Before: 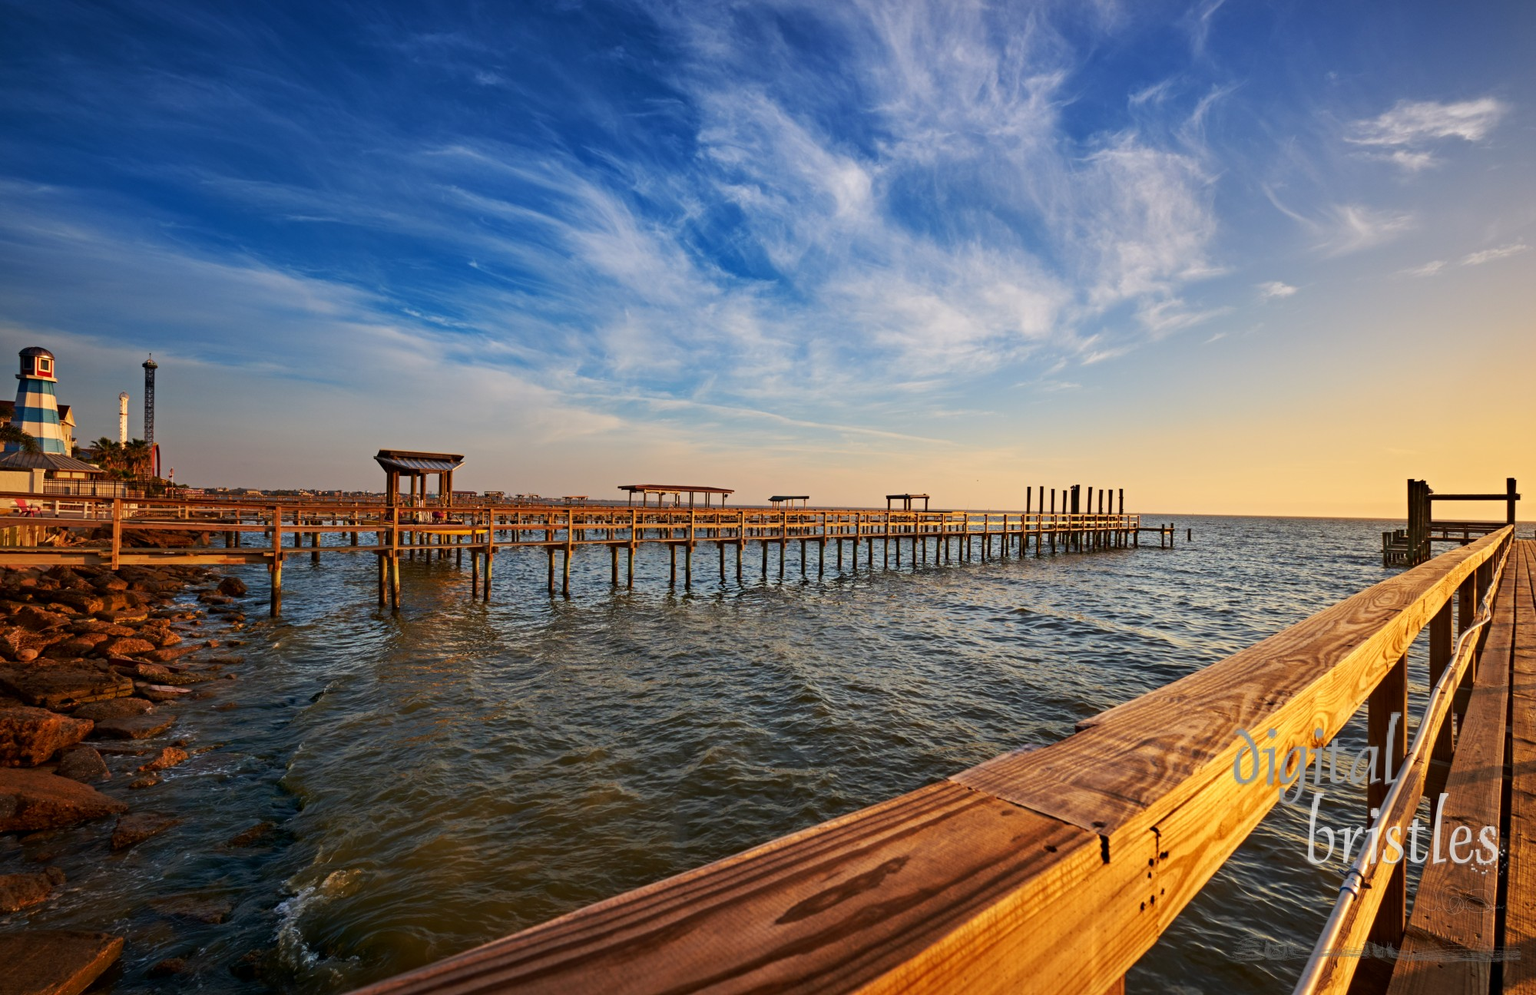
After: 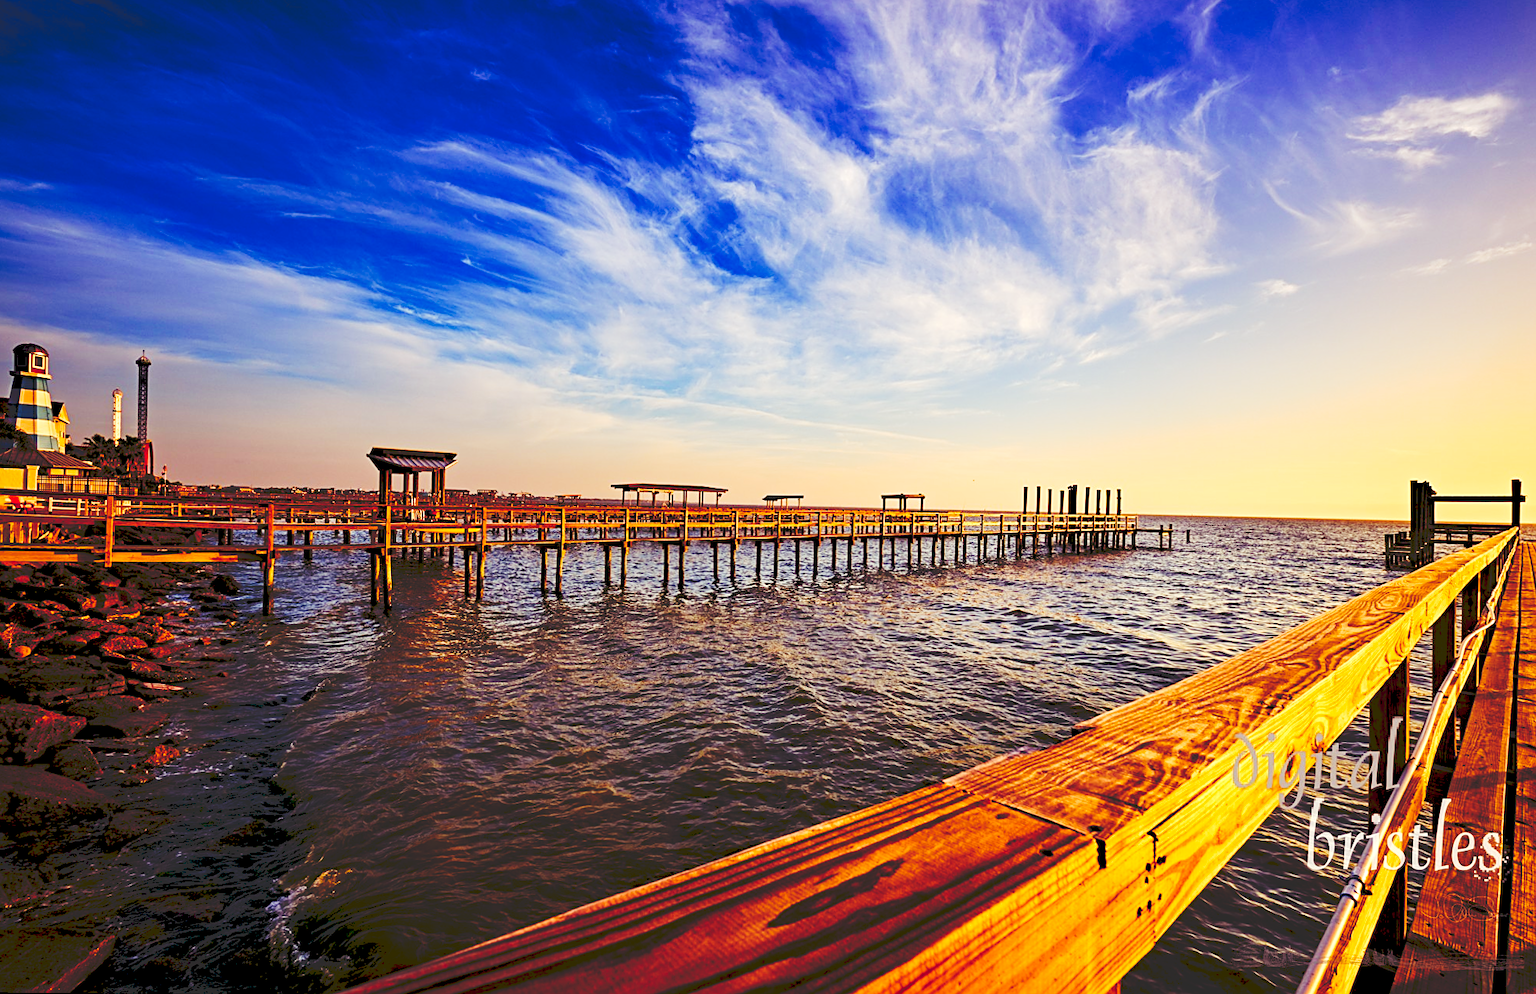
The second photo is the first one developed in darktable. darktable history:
sharpen: on, module defaults
tone curve: curves: ch0 [(0, 0) (0.003, 0.172) (0.011, 0.177) (0.025, 0.177) (0.044, 0.177) (0.069, 0.178) (0.1, 0.181) (0.136, 0.19) (0.177, 0.208) (0.224, 0.226) (0.277, 0.274) (0.335, 0.338) (0.399, 0.43) (0.468, 0.535) (0.543, 0.635) (0.623, 0.726) (0.709, 0.815) (0.801, 0.882) (0.898, 0.936) (1, 1)], preserve colors none
rotate and perspective: rotation 0.192°, lens shift (horizontal) -0.015, crop left 0.005, crop right 0.996, crop top 0.006, crop bottom 0.99
color balance rgb: shadows lift › luminance -21.66%, shadows lift › chroma 8.98%, shadows lift › hue 283.37°, power › chroma 1.55%, power › hue 25.59°, highlights gain › luminance 6.08%, highlights gain › chroma 2.55%, highlights gain › hue 90°, global offset › luminance -0.87%, perceptual saturation grading › global saturation 27.49%, perceptual saturation grading › highlights -28.39%, perceptual saturation grading › mid-tones 15.22%, perceptual saturation grading › shadows 33.98%, perceptual brilliance grading › highlights 10%, perceptual brilliance grading › mid-tones 5%
